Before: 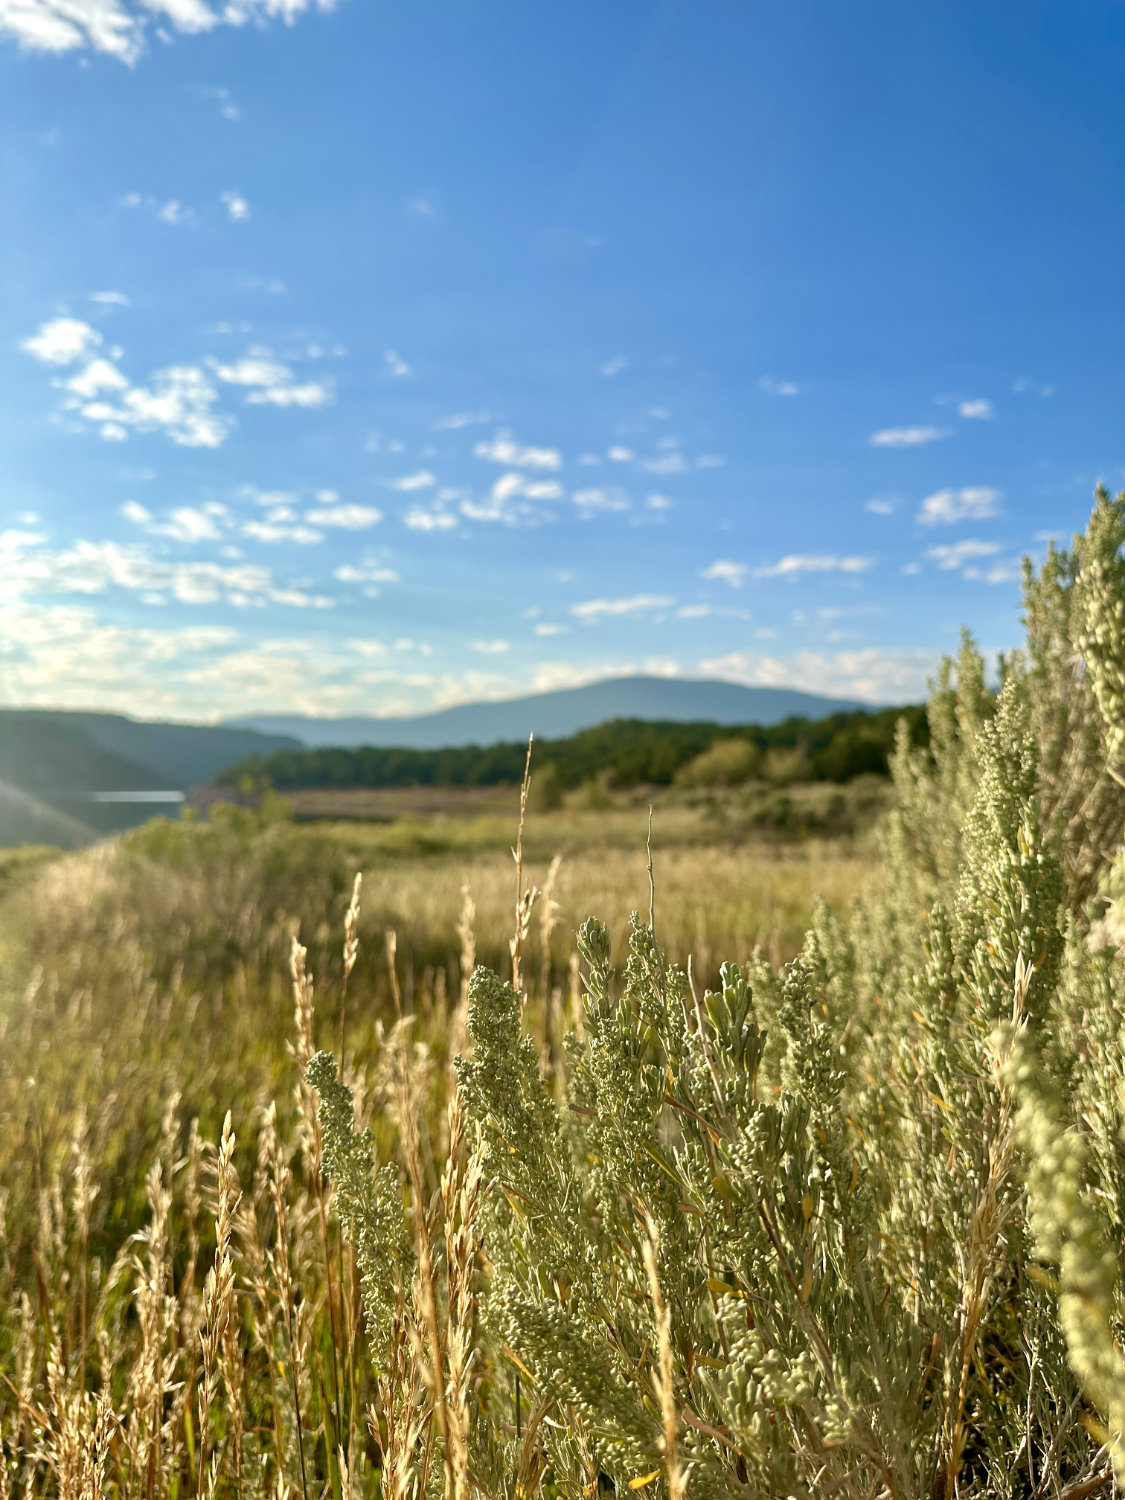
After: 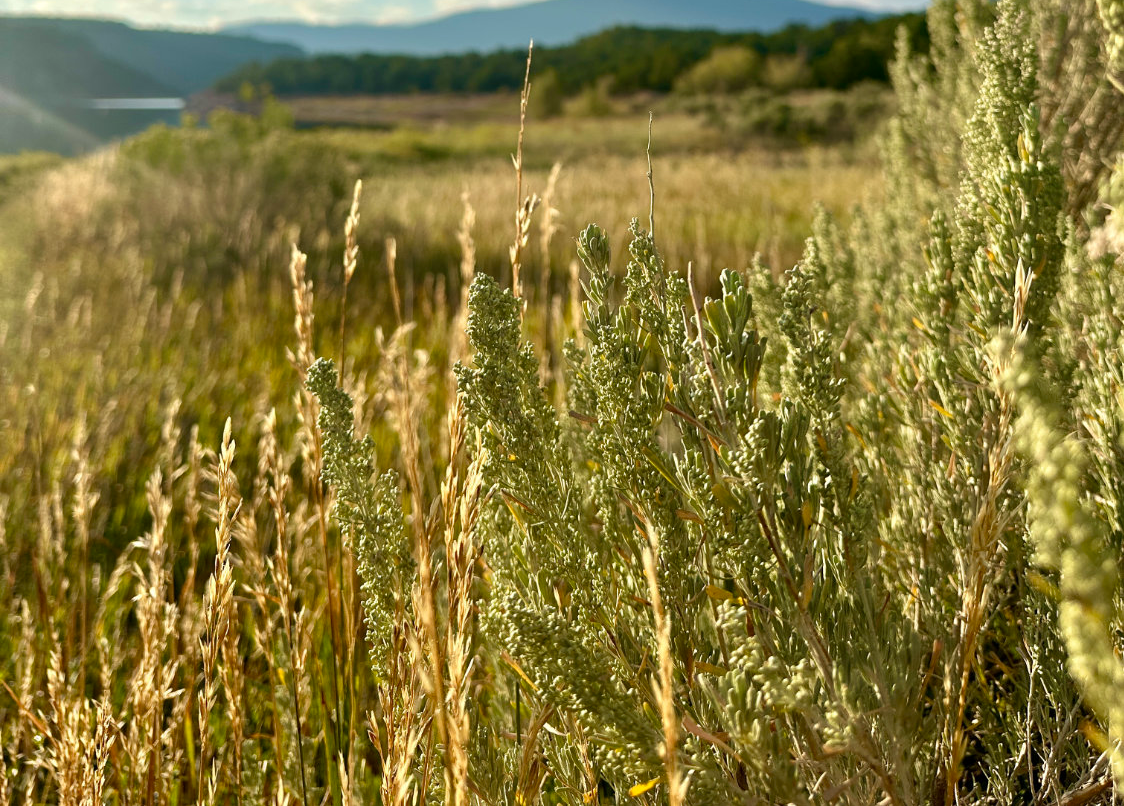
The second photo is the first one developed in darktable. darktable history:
levels: levels [0, 0.51, 1]
crop and rotate: top 46.237%
shadows and highlights: shadows 30.86, highlights 0, soften with gaussian
